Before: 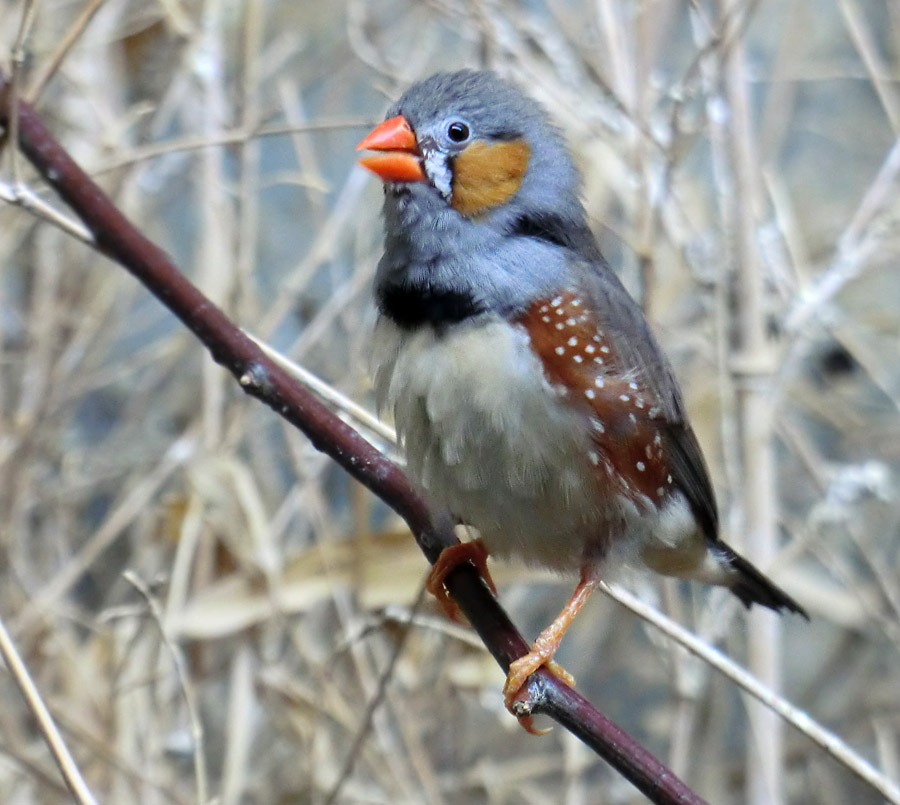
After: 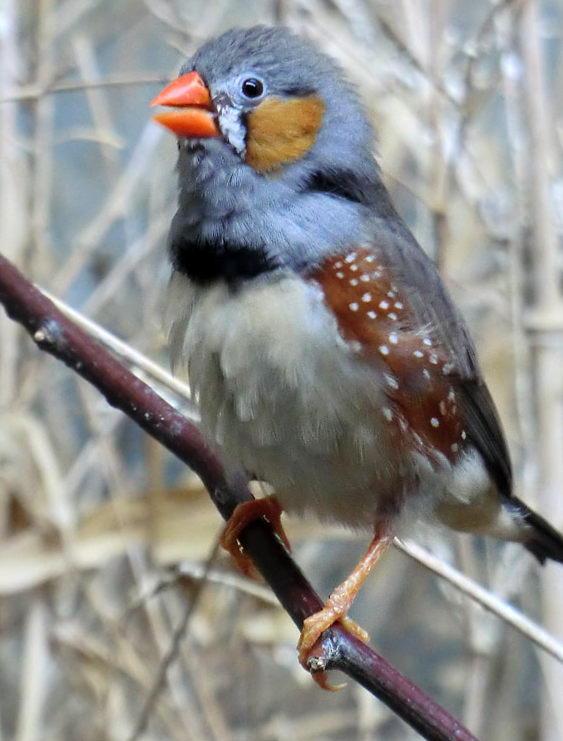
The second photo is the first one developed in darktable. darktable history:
crop and rotate: left 22.954%, top 5.63%, right 14.447%, bottom 2.262%
